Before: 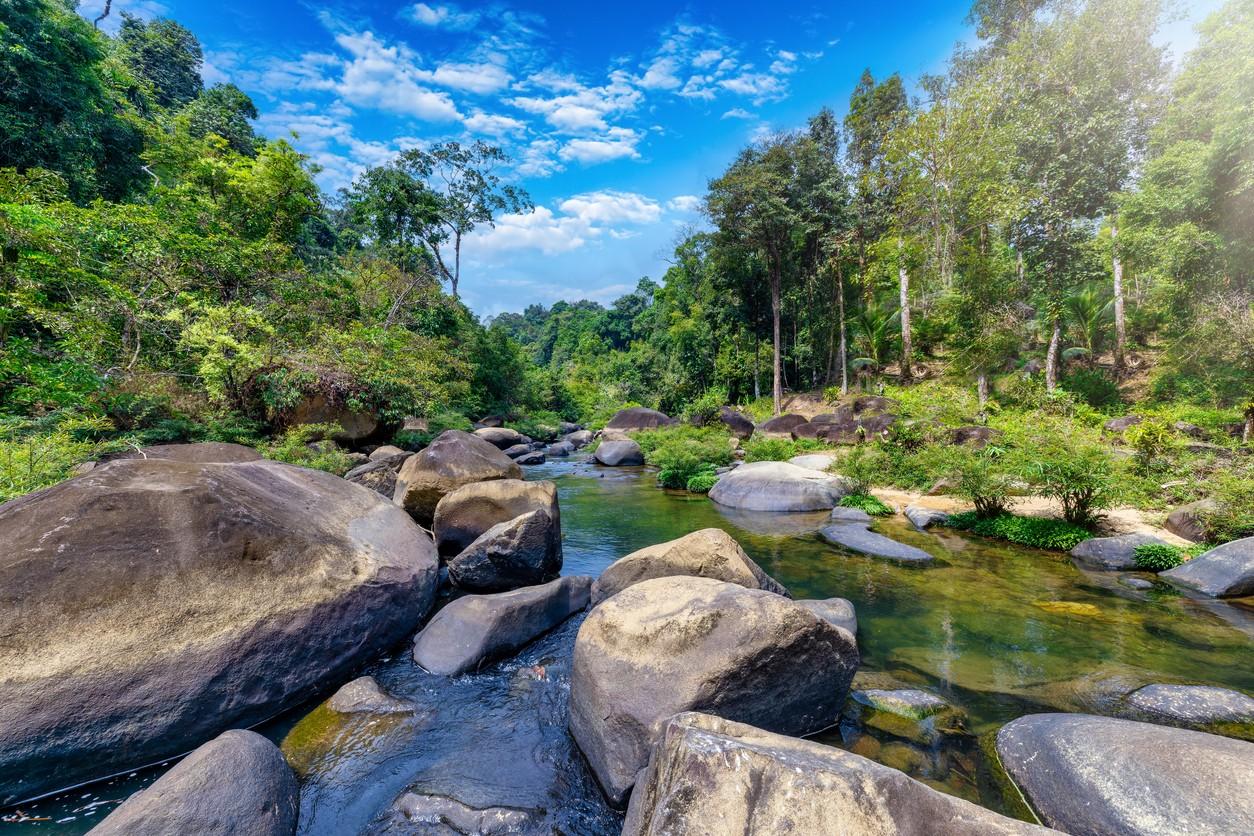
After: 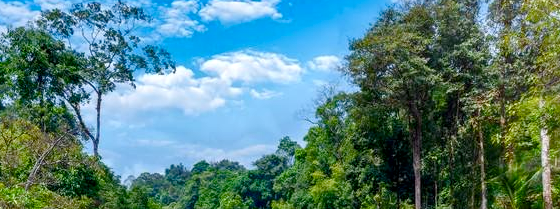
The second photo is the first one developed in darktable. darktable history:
crop: left 28.64%, top 16.832%, right 26.637%, bottom 58.055%
local contrast: mode bilateral grid, contrast 20, coarseness 50, detail 141%, midtone range 0.2
exposure: black level correction 0.001, compensate highlight preservation false
color balance rgb: perceptual saturation grading › global saturation 20%, perceptual saturation grading › highlights -25%, perceptual saturation grading › shadows 25%
